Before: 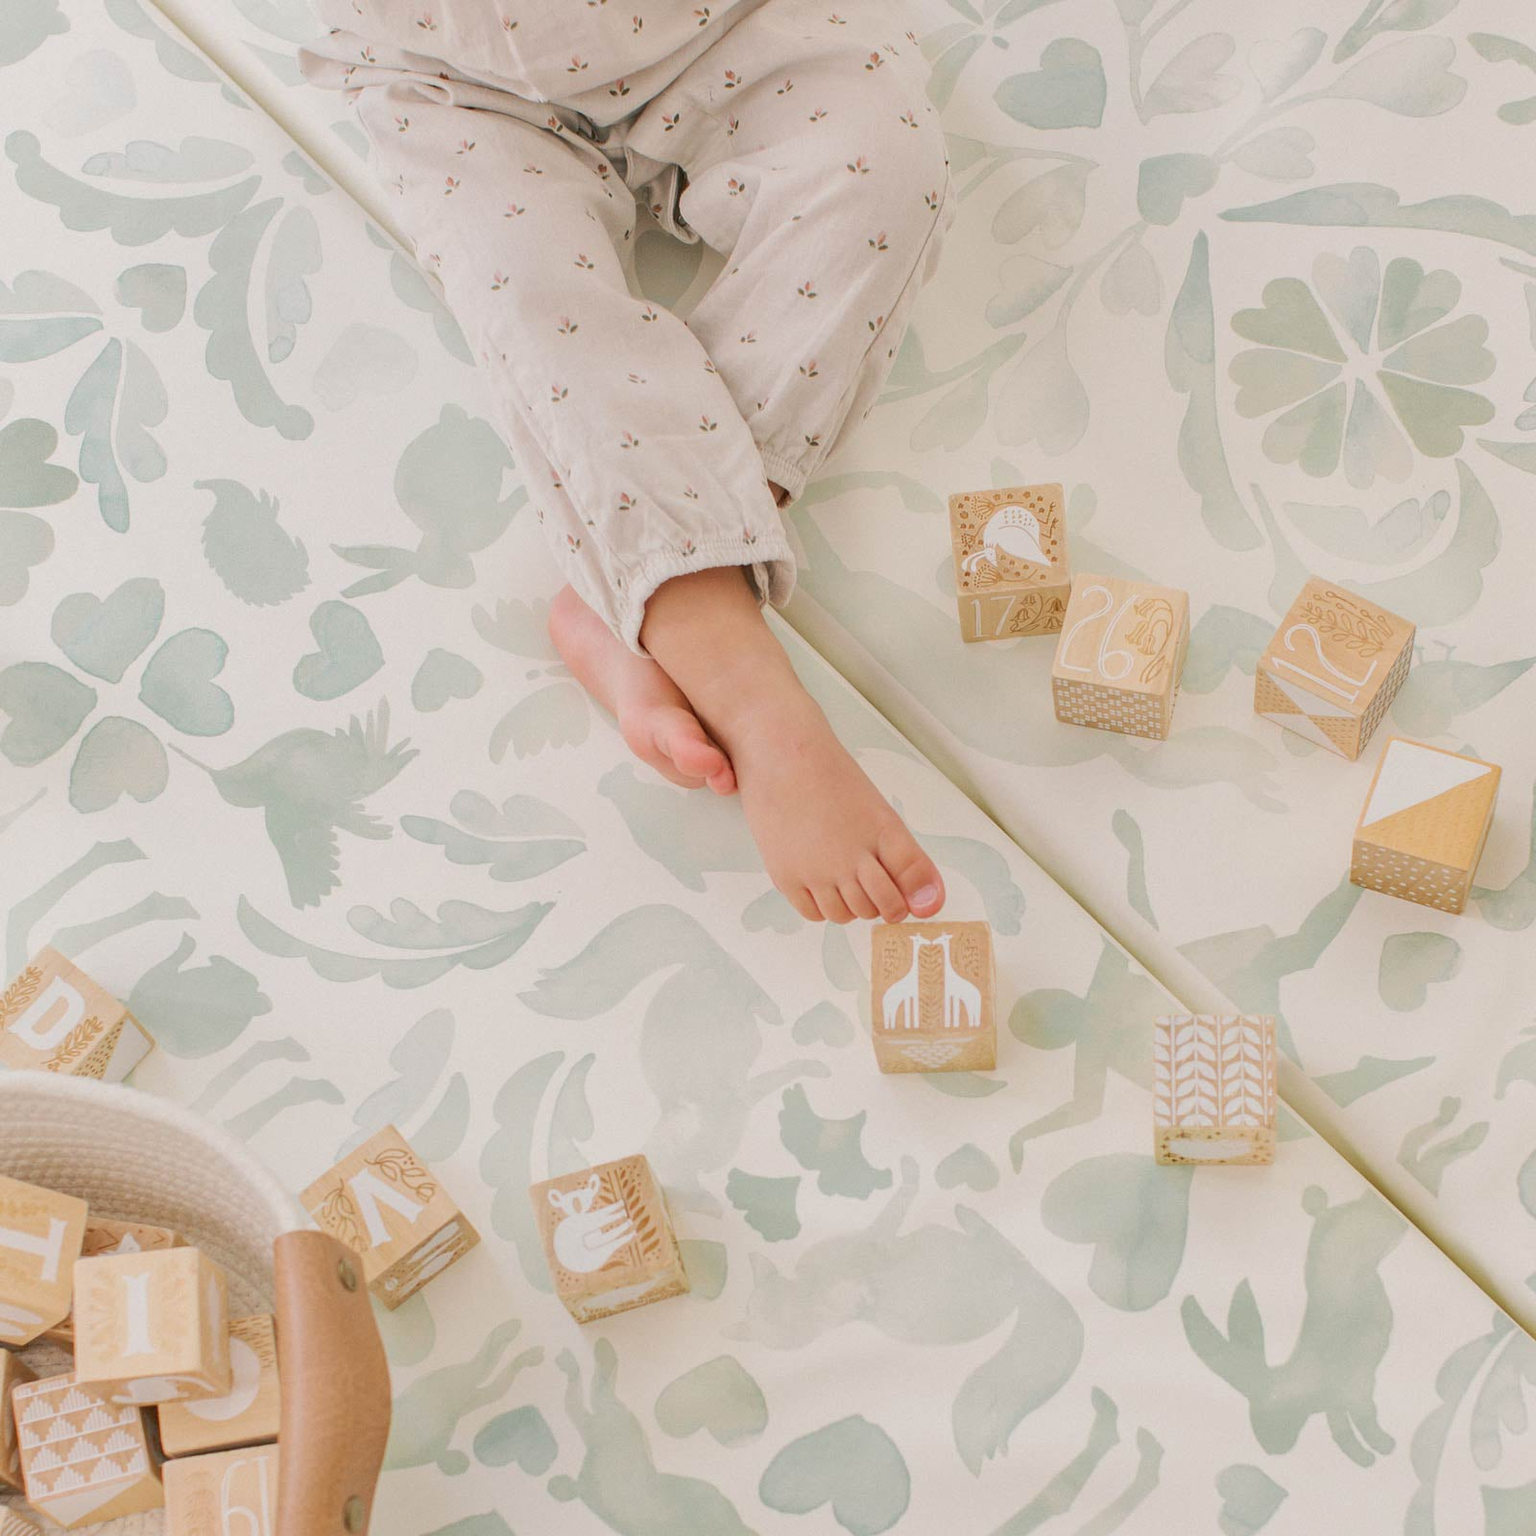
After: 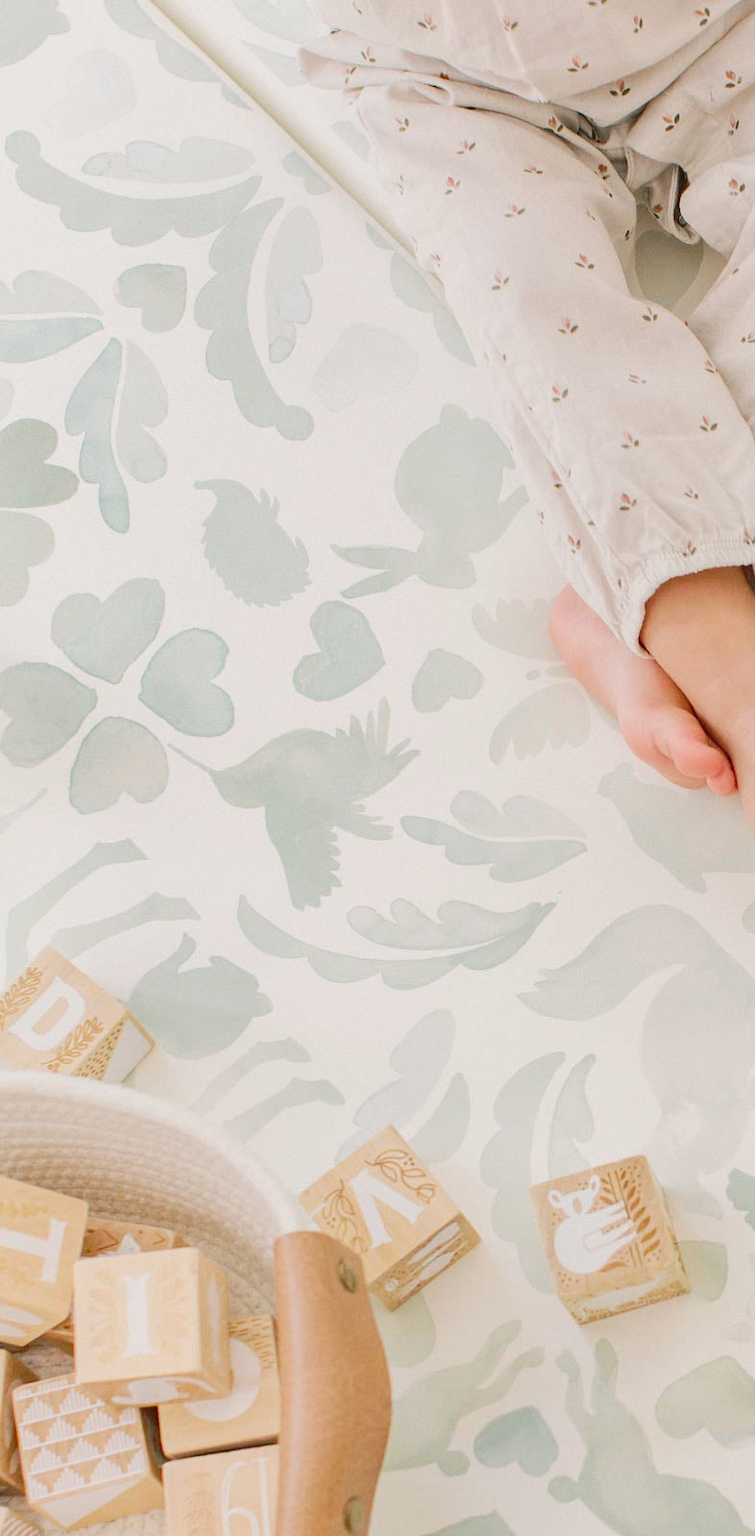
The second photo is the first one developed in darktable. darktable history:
crop and rotate: left 0%, top 0%, right 50.845%
tone curve: curves: ch0 [(0, 0) (0.003, 0.031) (0.011, 0.031) (0.025, 0.03) (0.044, 0.035) (0.069, 0.054) (0.1, 0.081) (0.136, 0.11) (0.177, 0.147) (0.224, 0.209) (0.277, 0.283) (0.335, 0.369) (0.399, 0.44) (0.468, 0.517) (0.543, 0.601) (0.623, 0.684) (0.709, 0.766) (0.801, 0.846) (0.898, 0.927) (1, 1)], preserve colors none
